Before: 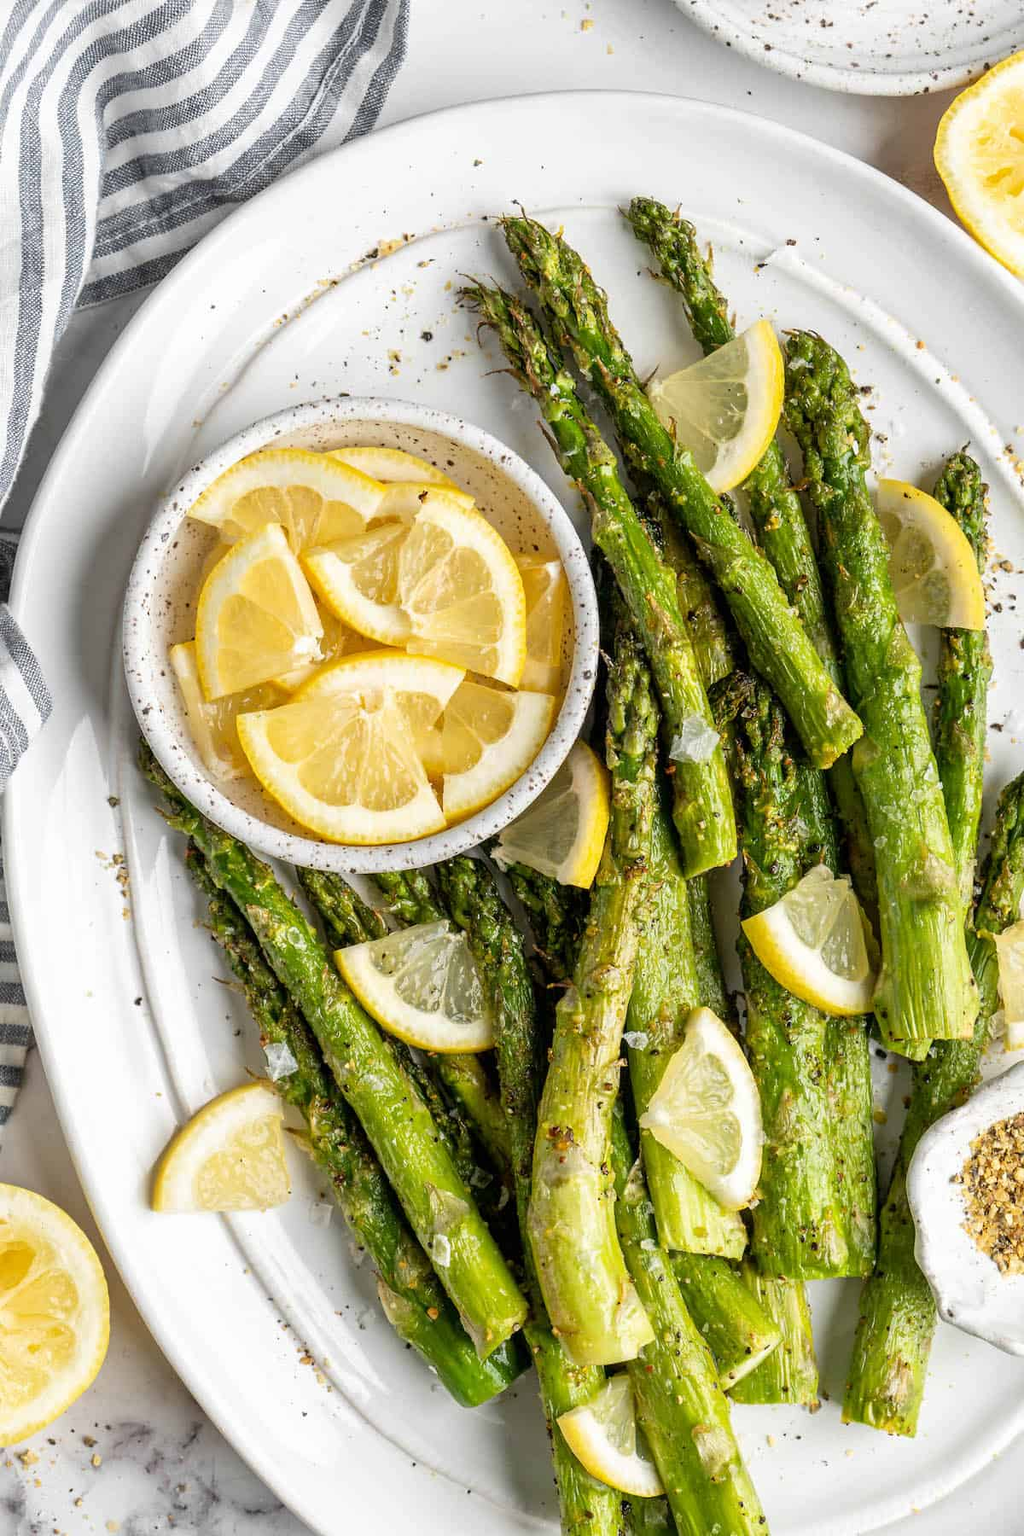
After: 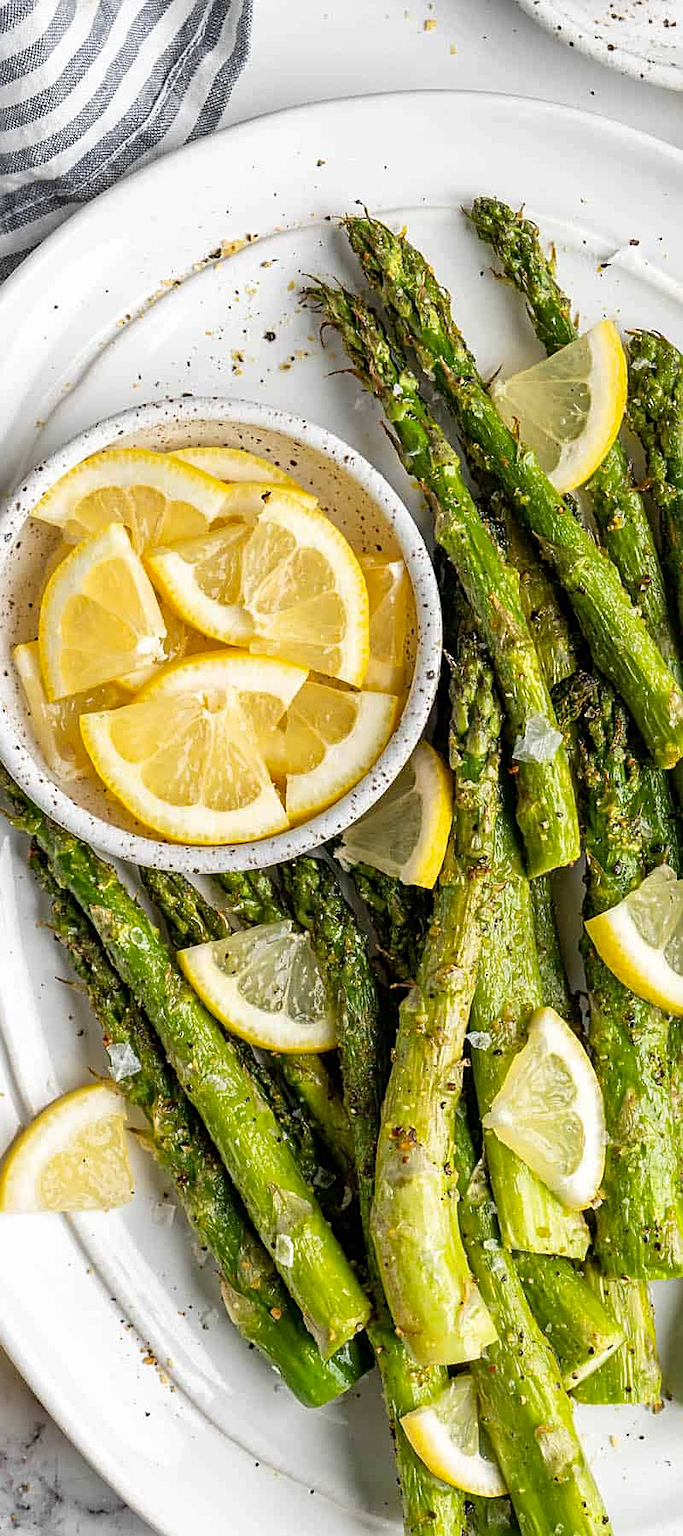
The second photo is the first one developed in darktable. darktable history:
crop: left 15.367%, right 17.877%
sharpen: on, module defaults
haze removal: compatibility mode true, adaptive false
